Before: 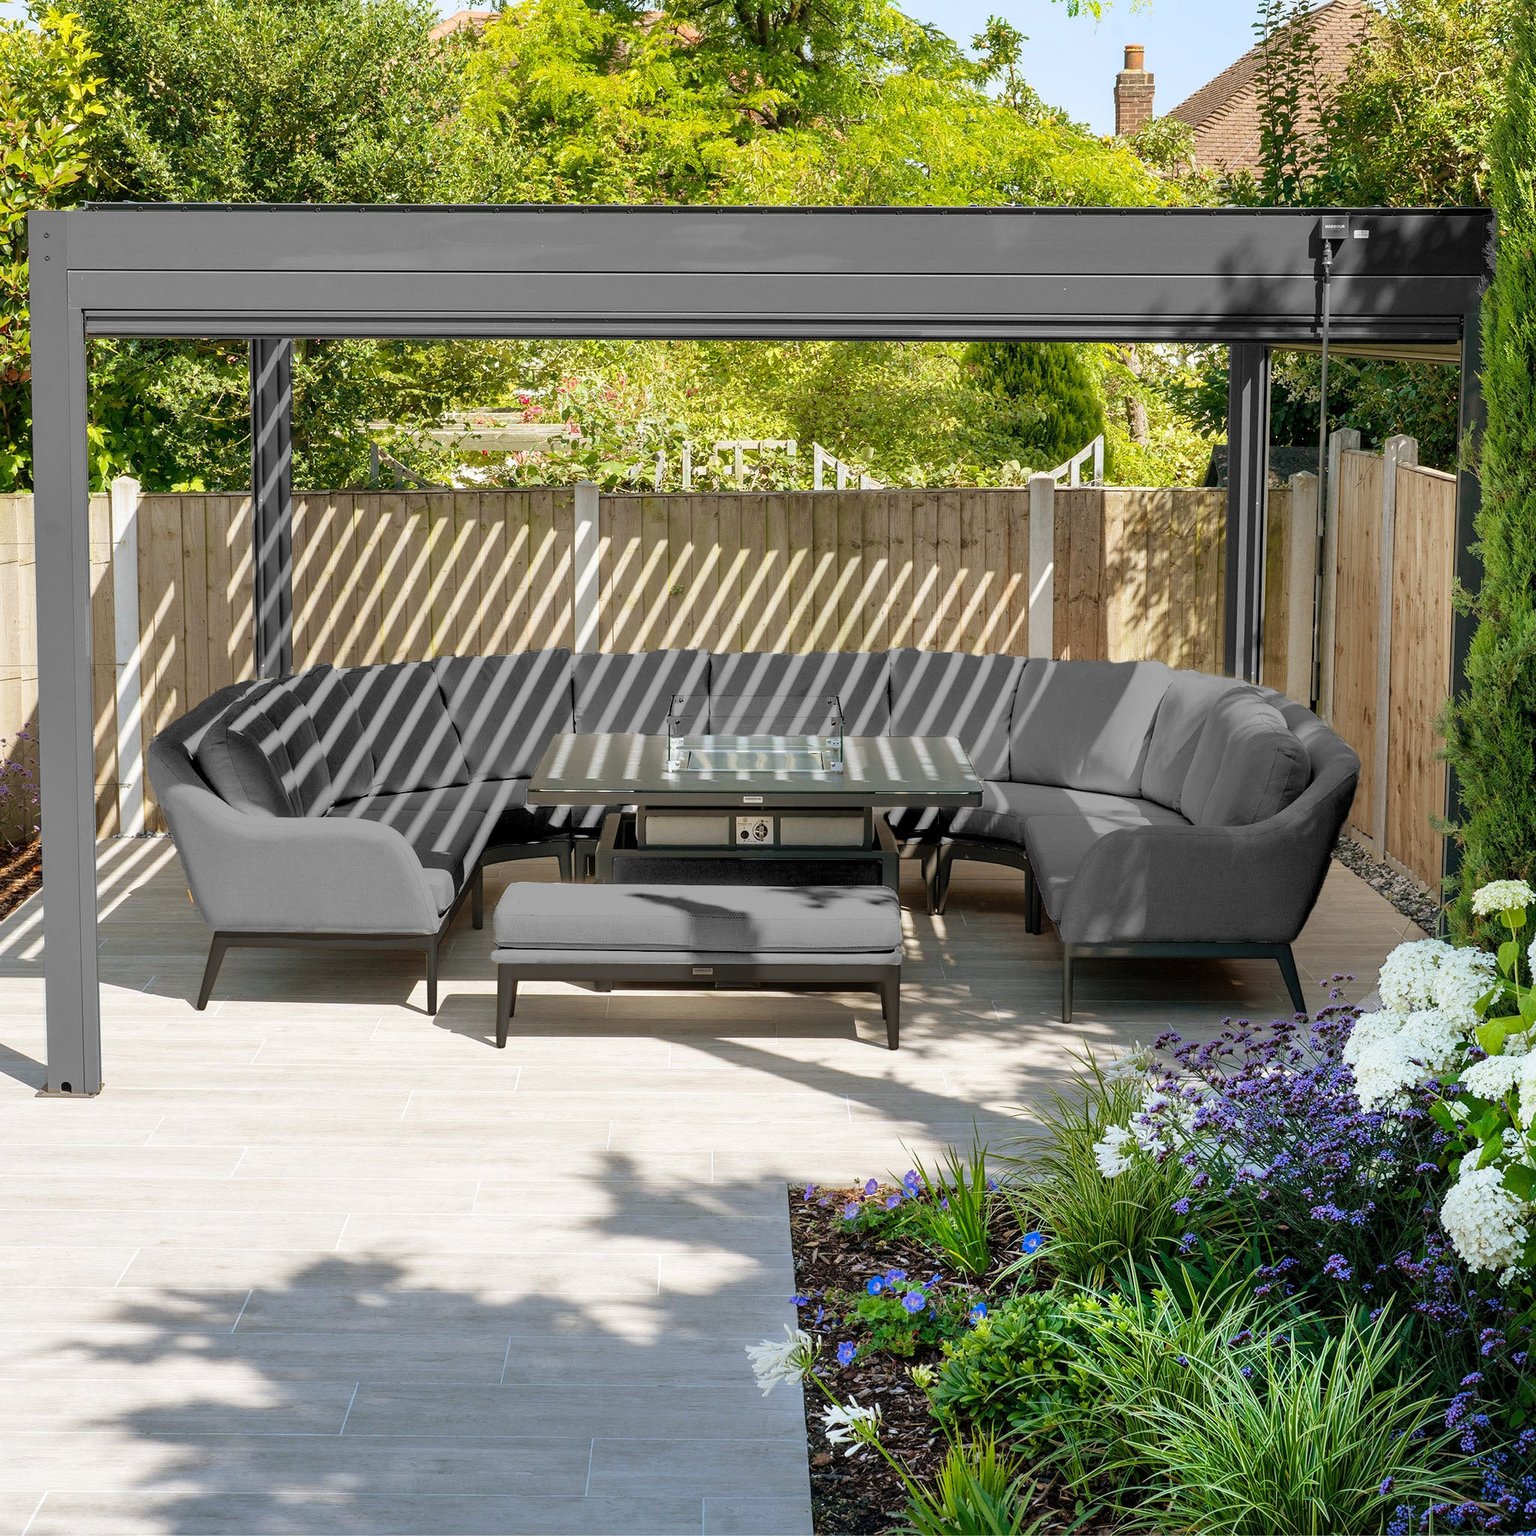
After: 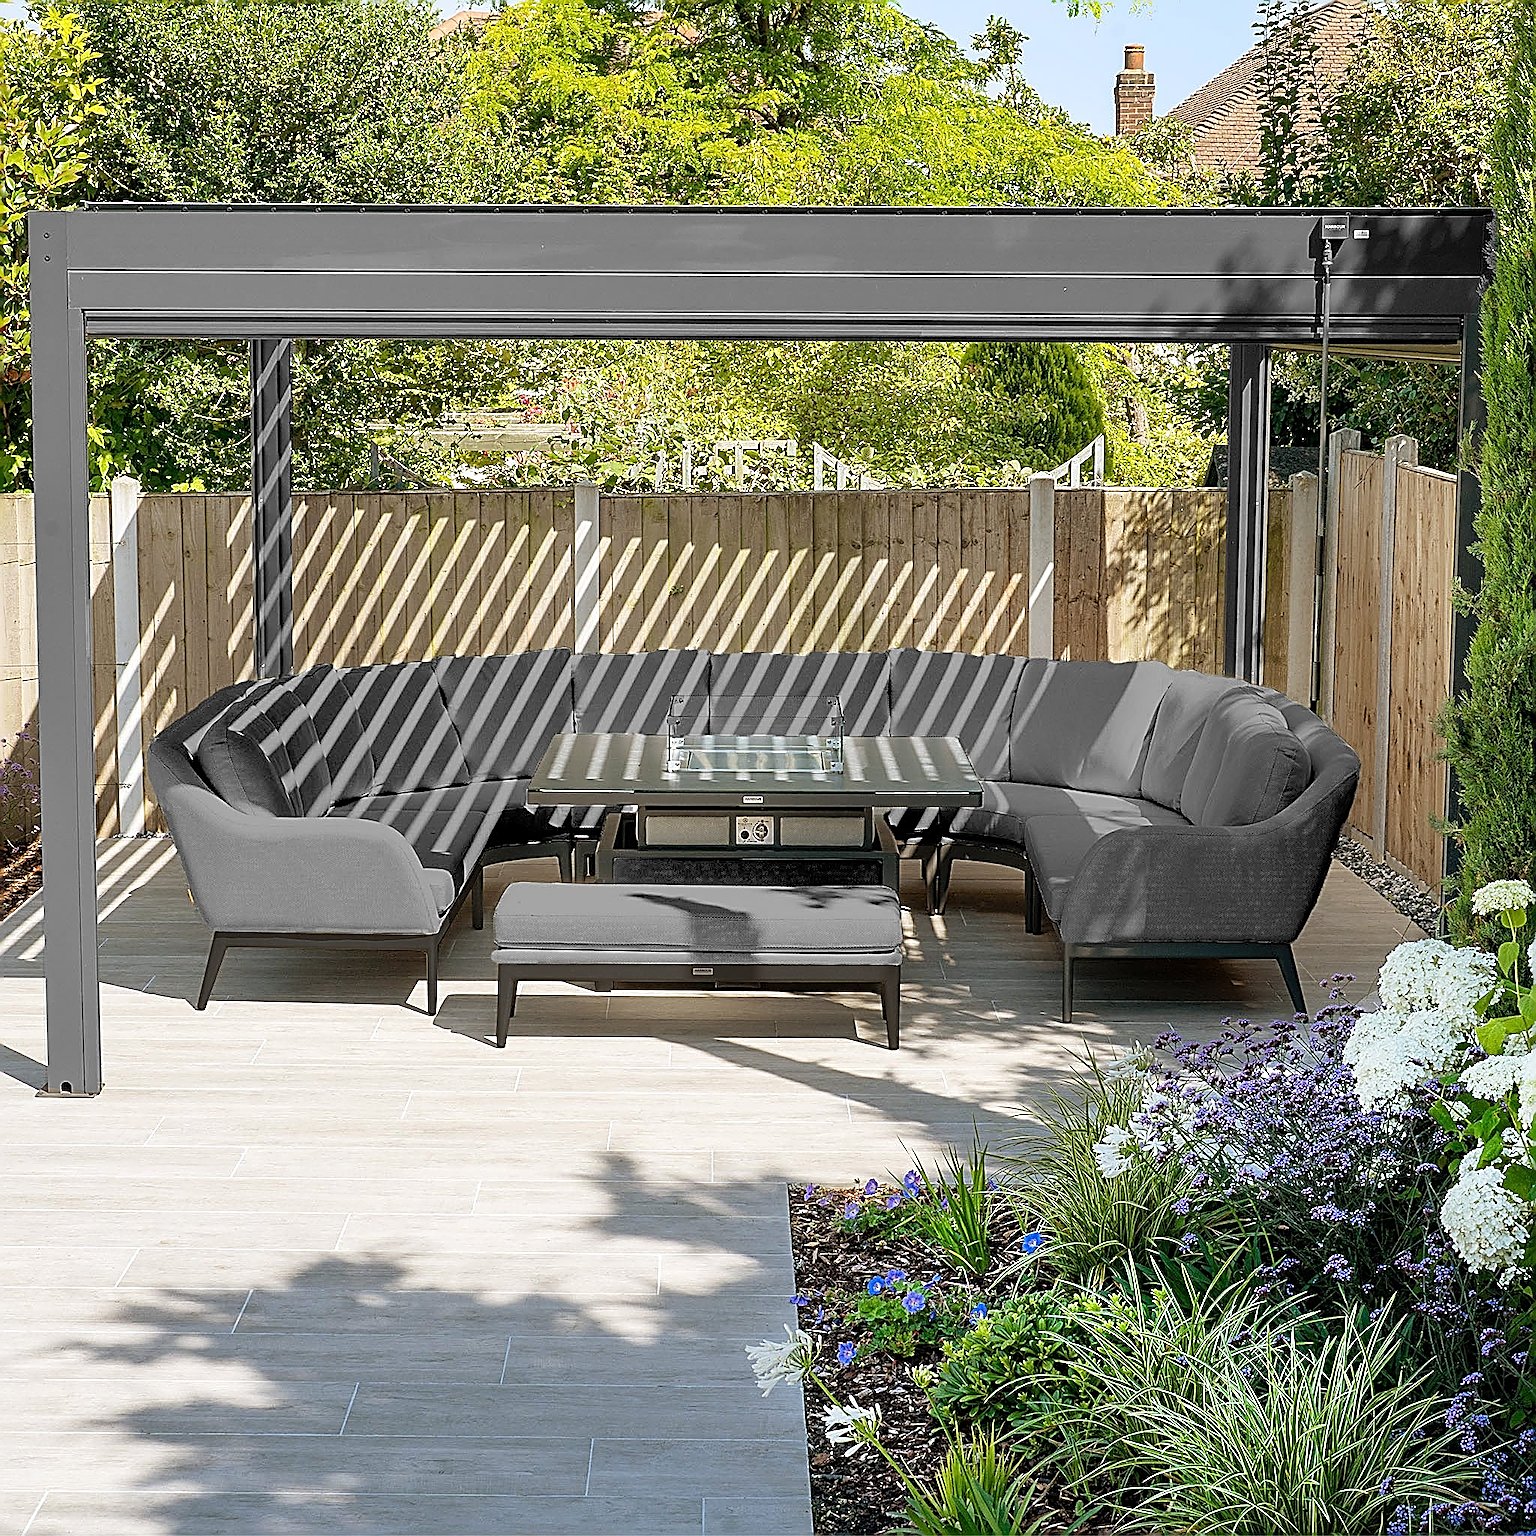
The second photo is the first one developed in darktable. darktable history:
sharpen: amount 1.992
